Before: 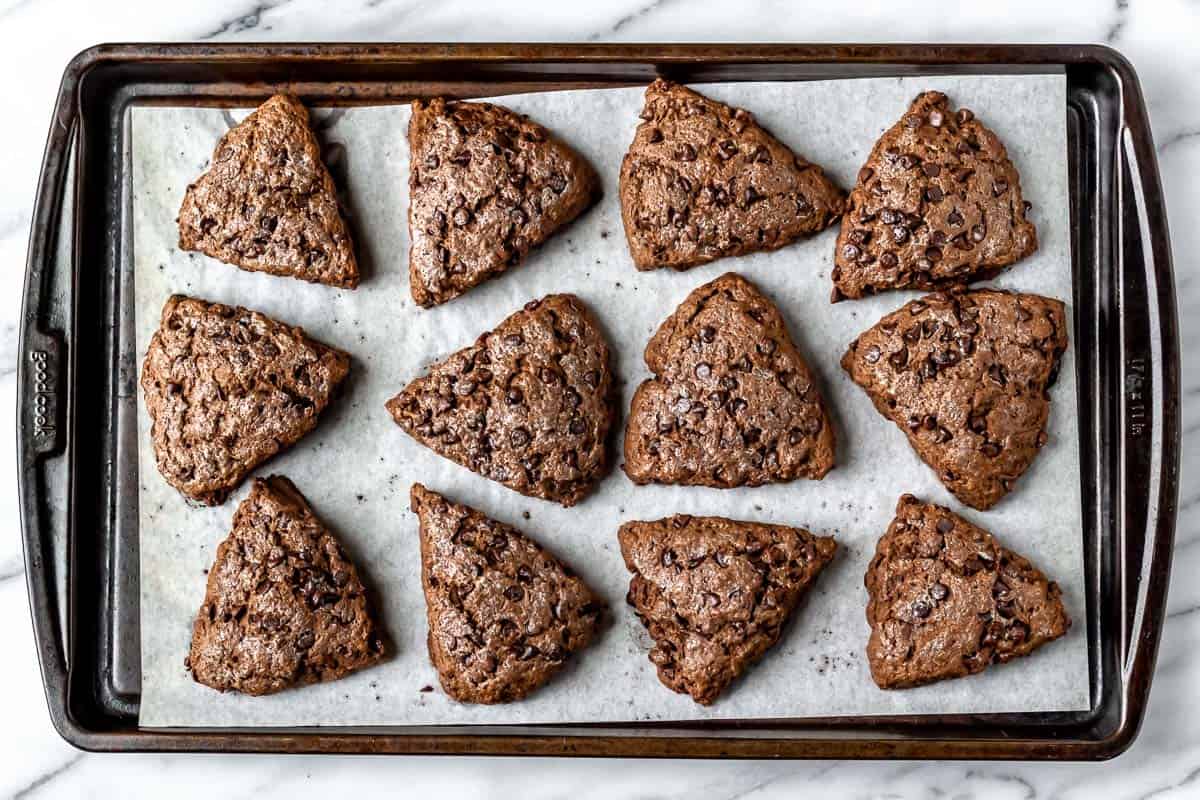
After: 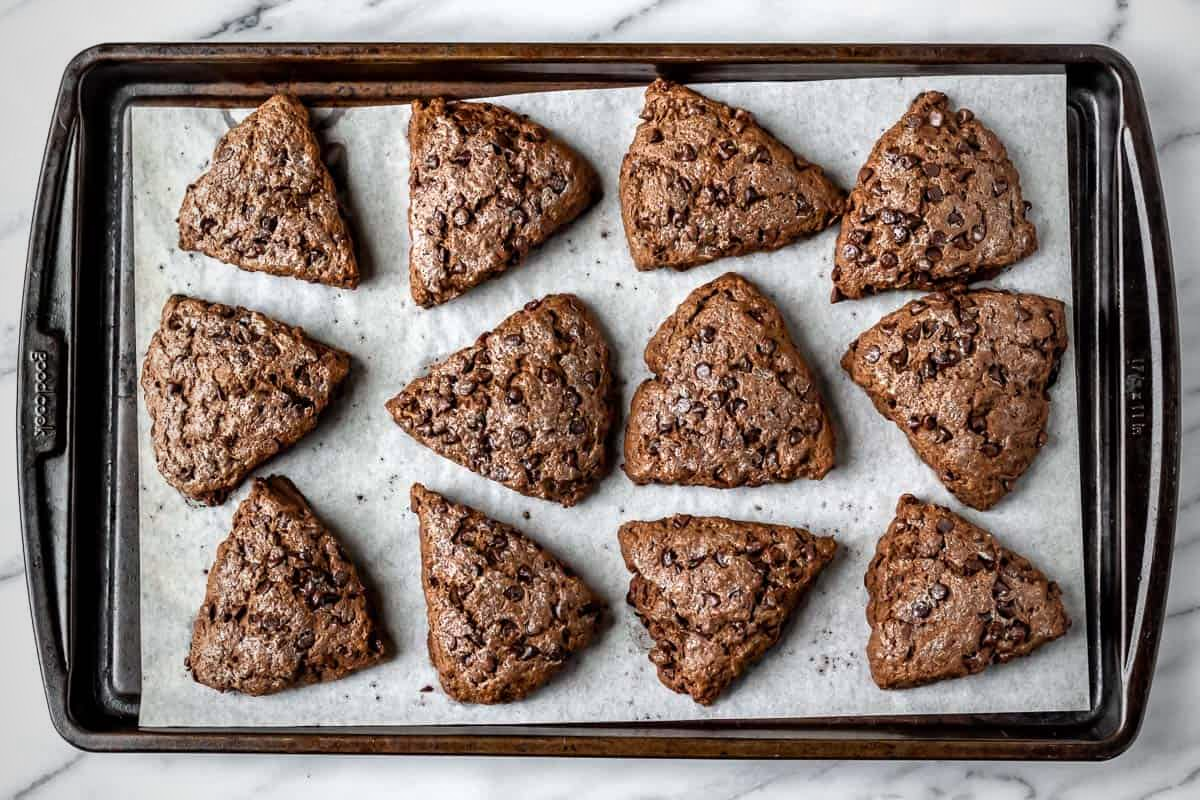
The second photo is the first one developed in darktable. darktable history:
vignetting: fall-off start 72.74%, fall-off radius 108.25%, width/height ratio 0.734, unbound false
